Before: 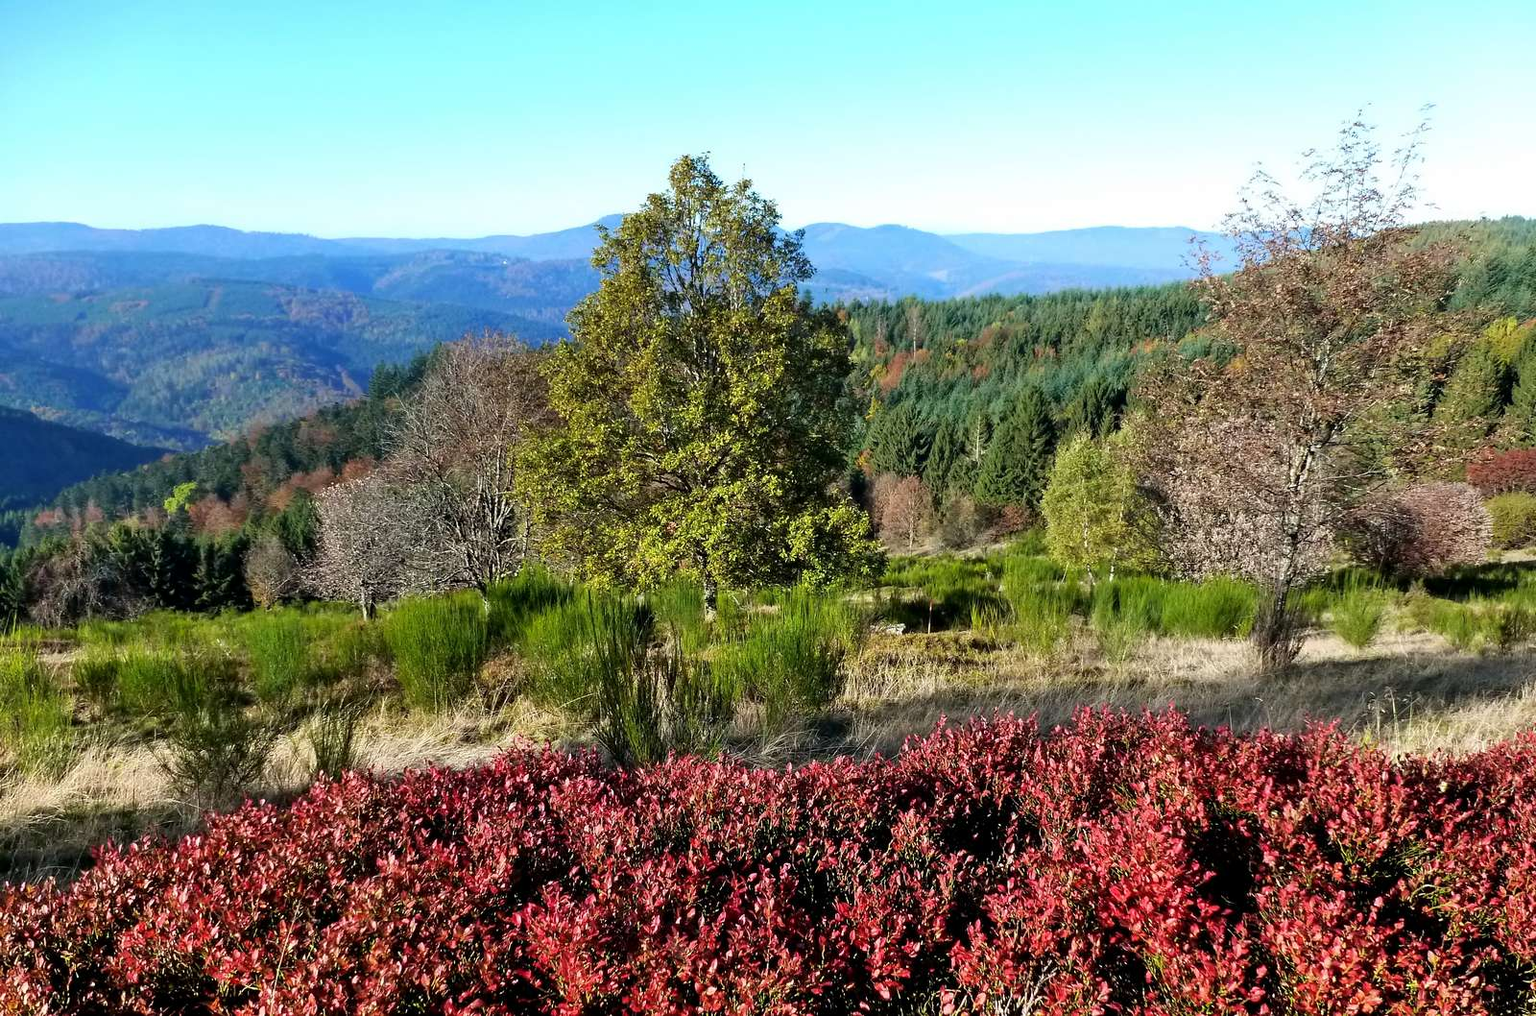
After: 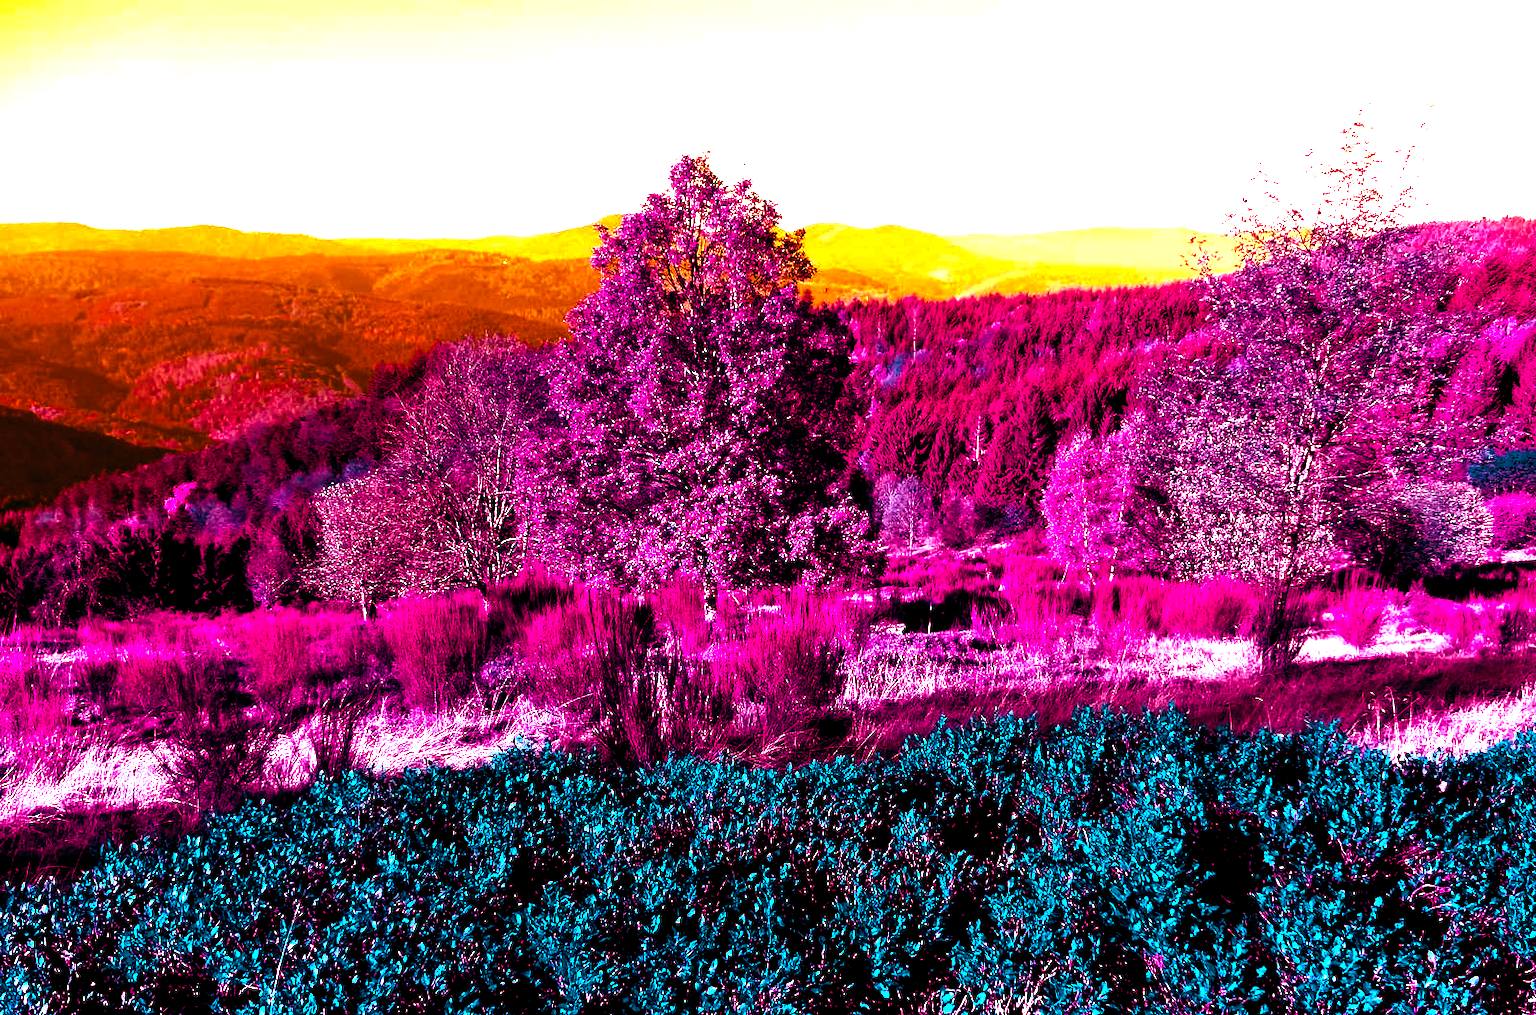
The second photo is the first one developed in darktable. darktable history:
exposure: black level correction 0, exposure 0.7 EV, compensate exposure bias true, compensate highlight preservation false
color balance rgb: shadows lift › luminance -18.76%, shadows lift › chroma 35.44%, power › luminance -3.76%, power › hue 142.17°, highlights gain › chroma 7.5%, highlights gain › hue 184.75°, global offset › luminance -0.52%, global offset › chroma 0.91%, global offset › hue 173.36°, shadows fall-off 300%, white fulcrum 2 EV, highlights fall-off 300%, linear chroma grading › shadows 17.19%, linear chroma grading › highlights 61.12%, linear chroma grading › global chroma 50%, hue shift -150.52°, perceptual brilliance grading › global brilliance 12%, mask middle-gray fulcrum 100%, contrast gray fulcrum 38.43%, contrast 35.15%, saturation formula JzAzBz (2021)
